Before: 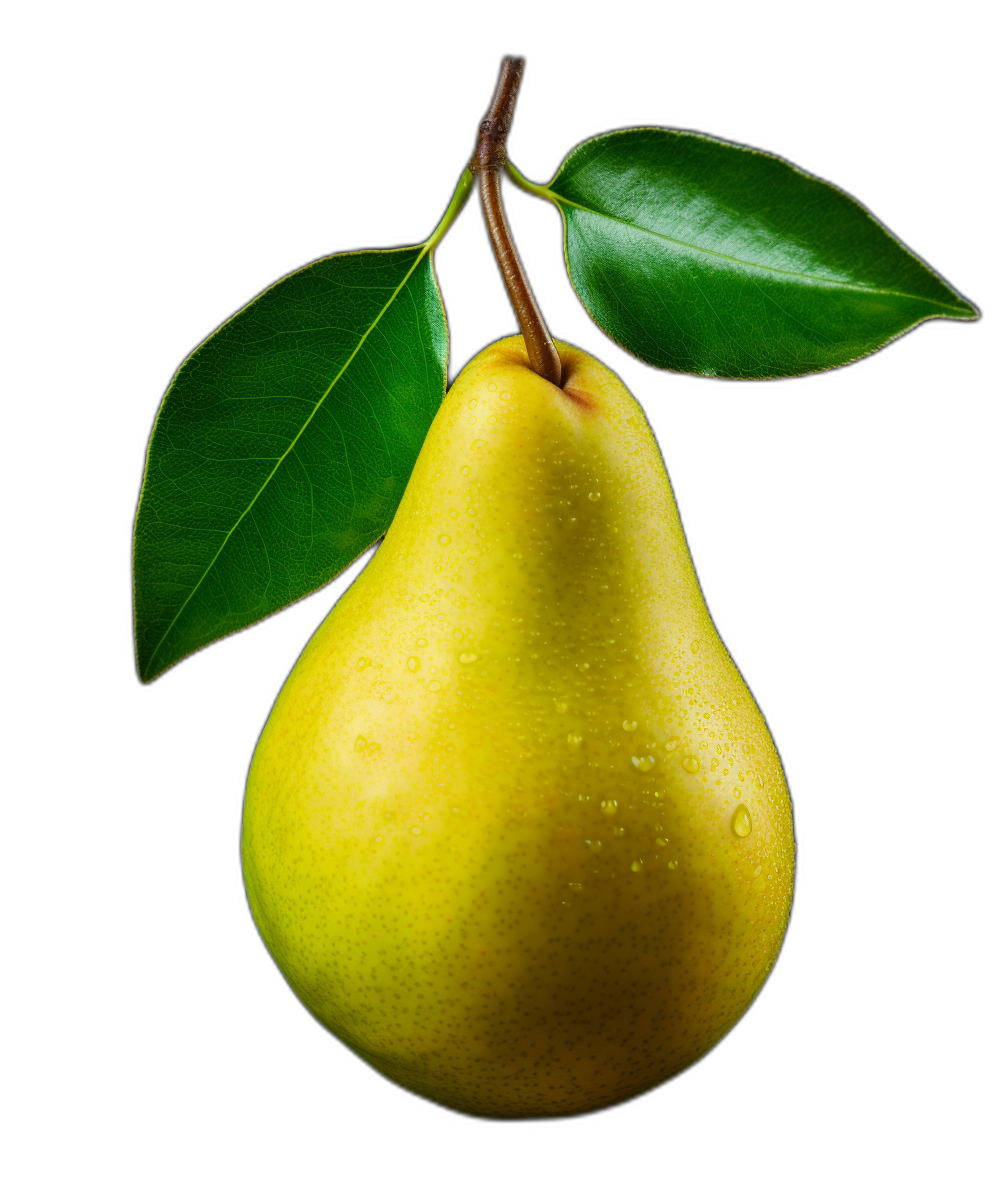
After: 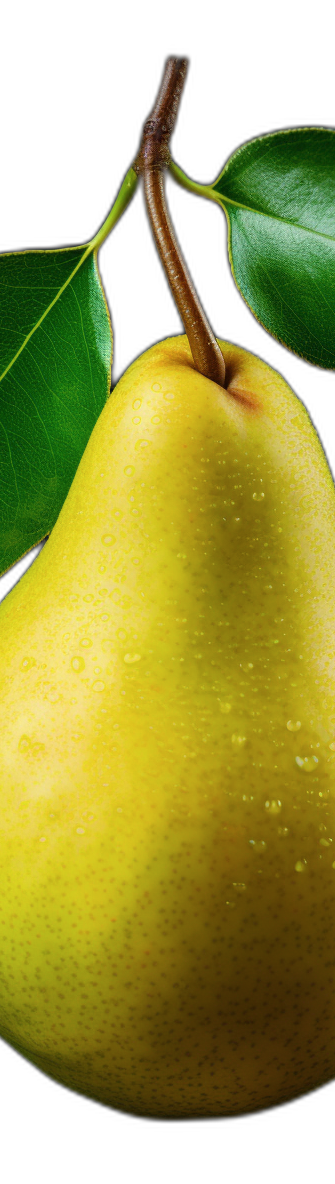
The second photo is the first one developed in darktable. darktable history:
contrast brightness saturation: saturation -0.05
crop: left 33.36%, right 33.36%
